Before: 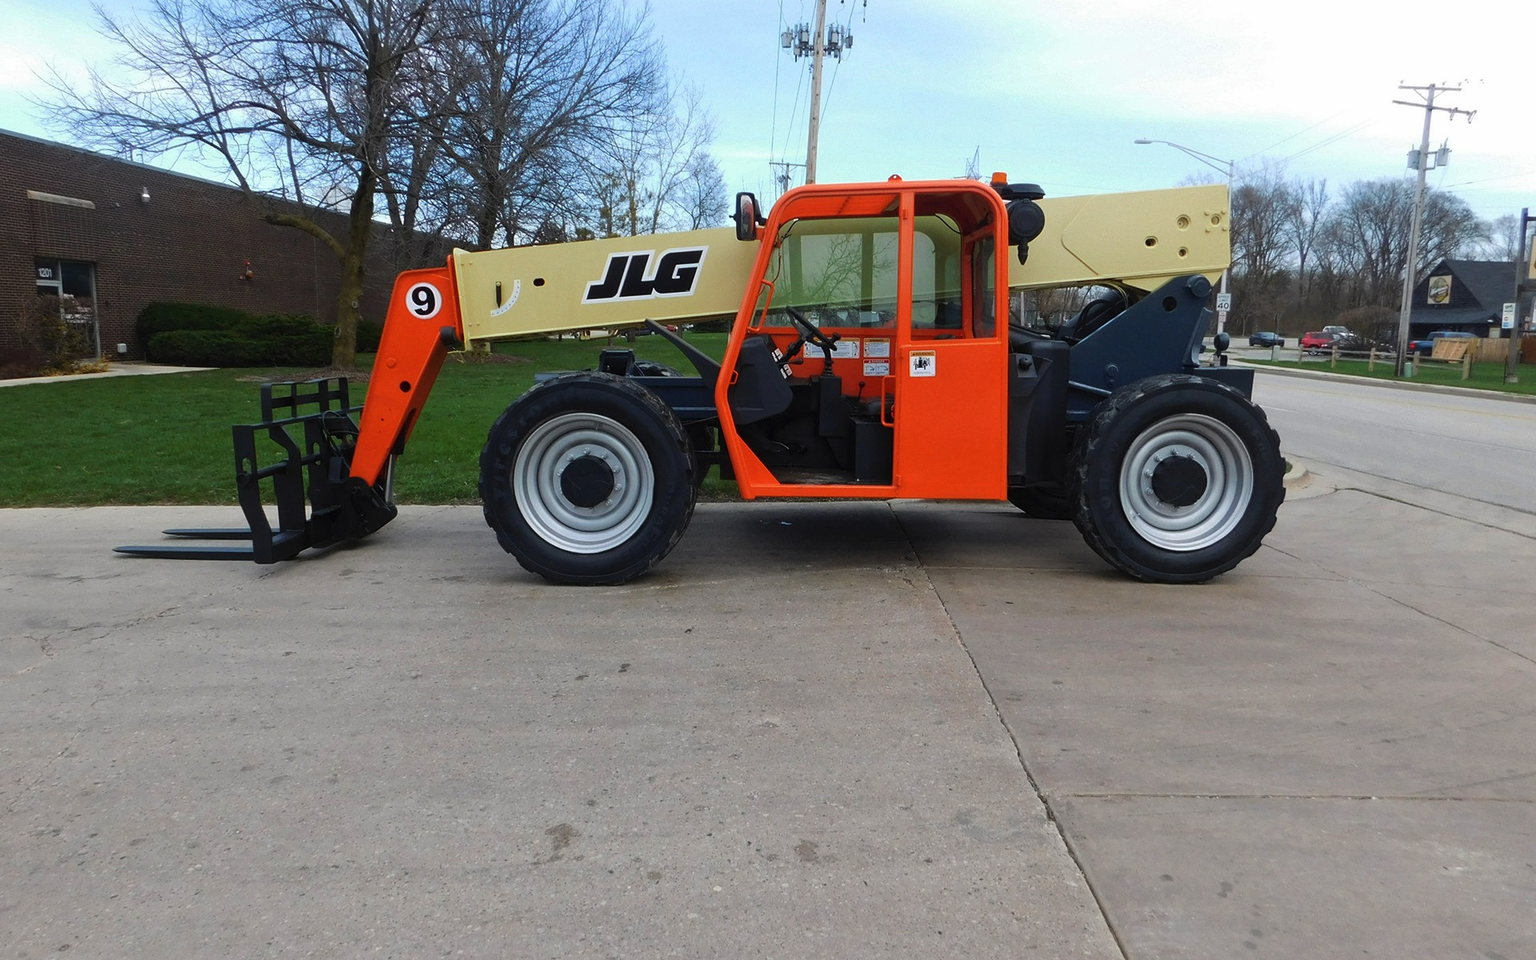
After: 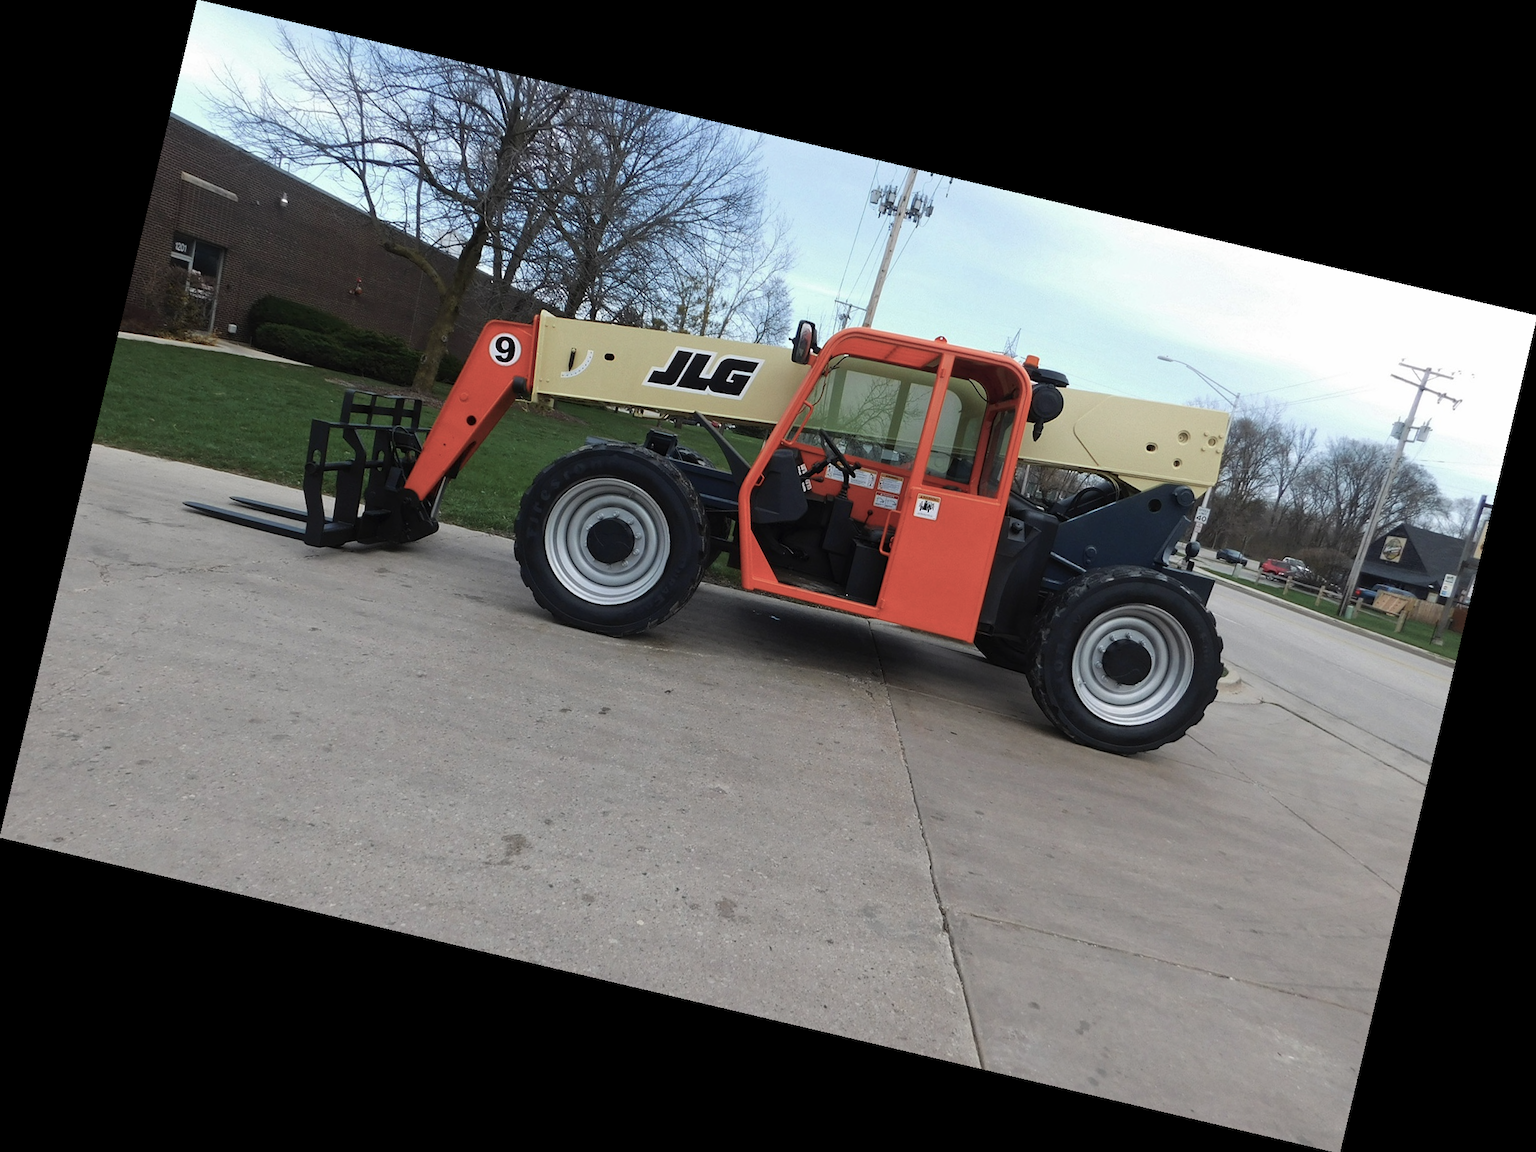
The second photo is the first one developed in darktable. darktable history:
color balance: input saturation 100.43%, contrast fulcrum 14.22%, output saturation 70.41%
rotate and perspective: rotation 13.27°, automatic cropping off
tone equalizer: on, module defaults
